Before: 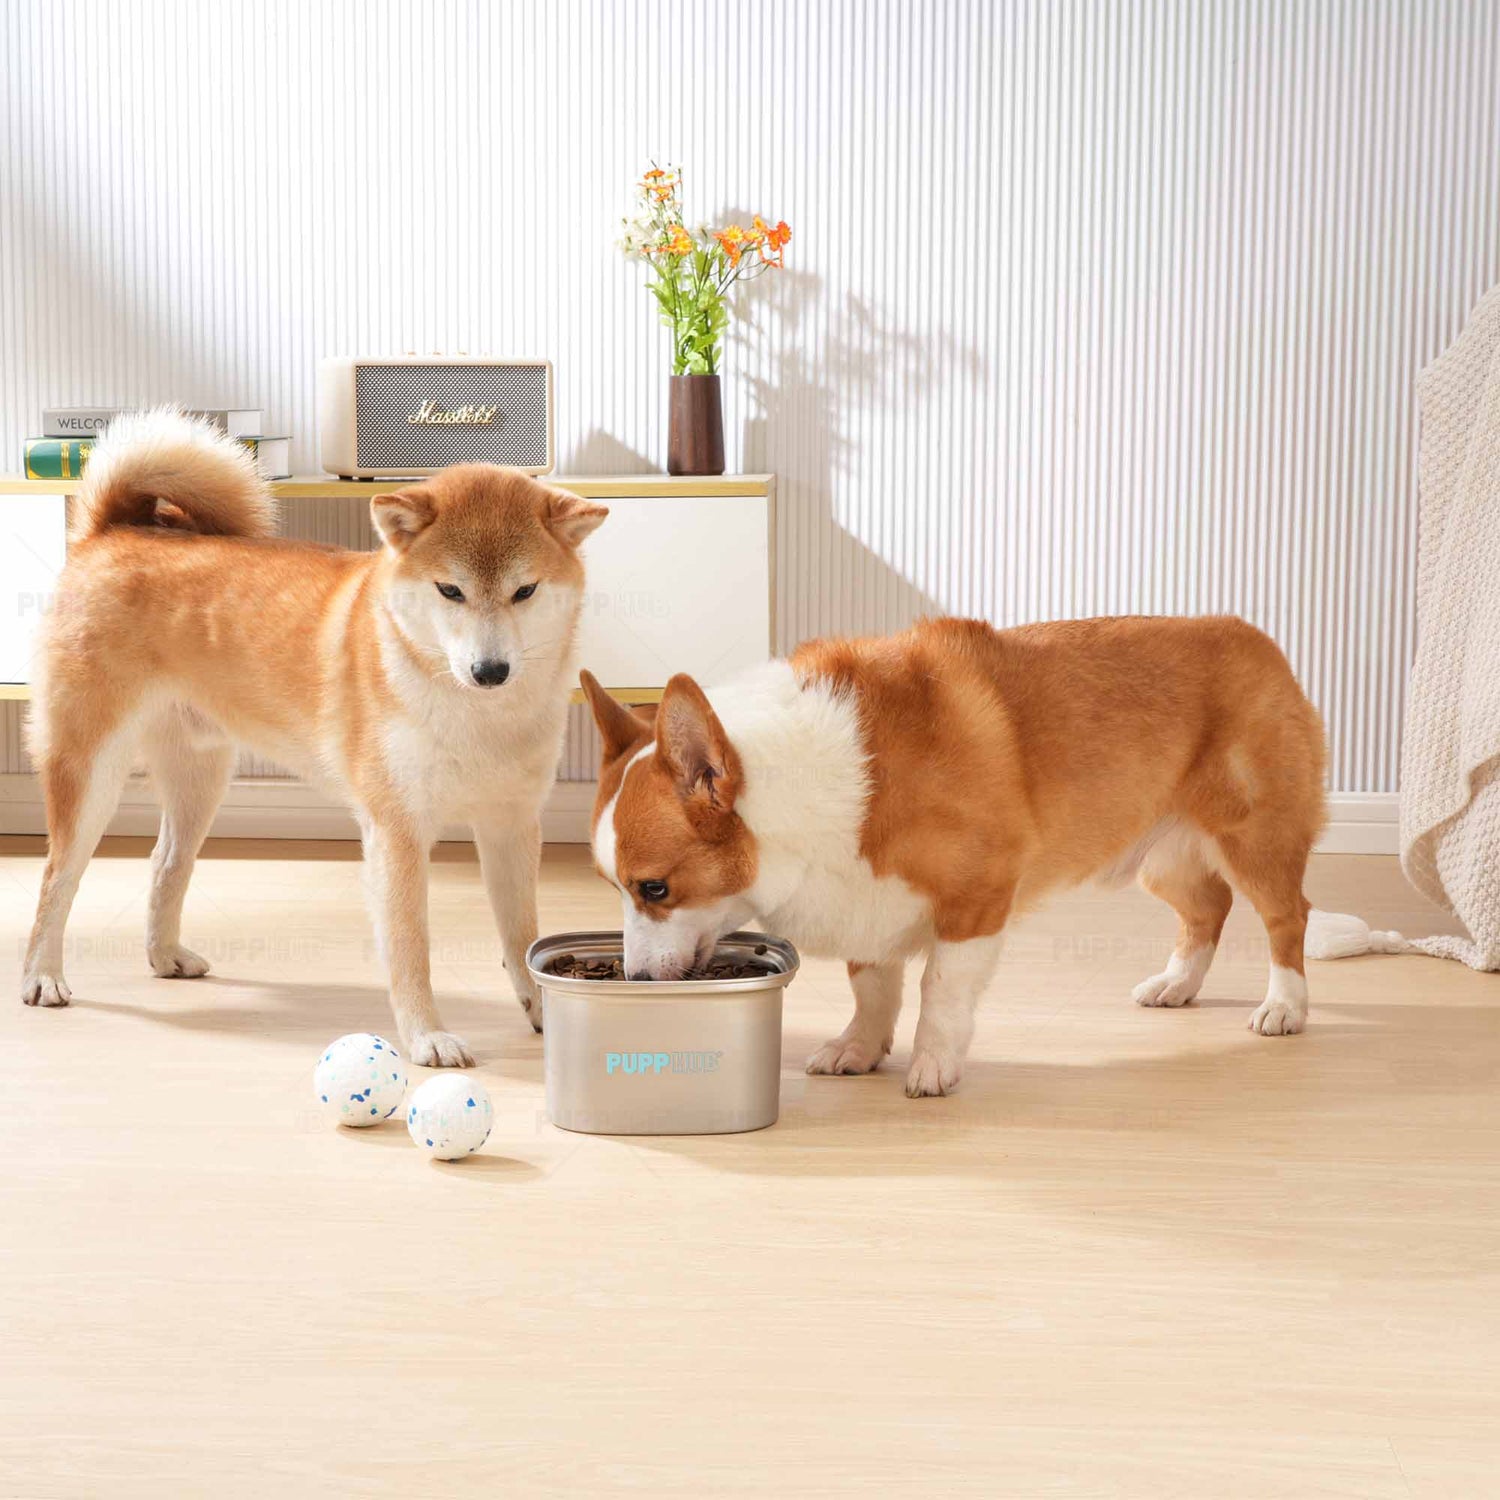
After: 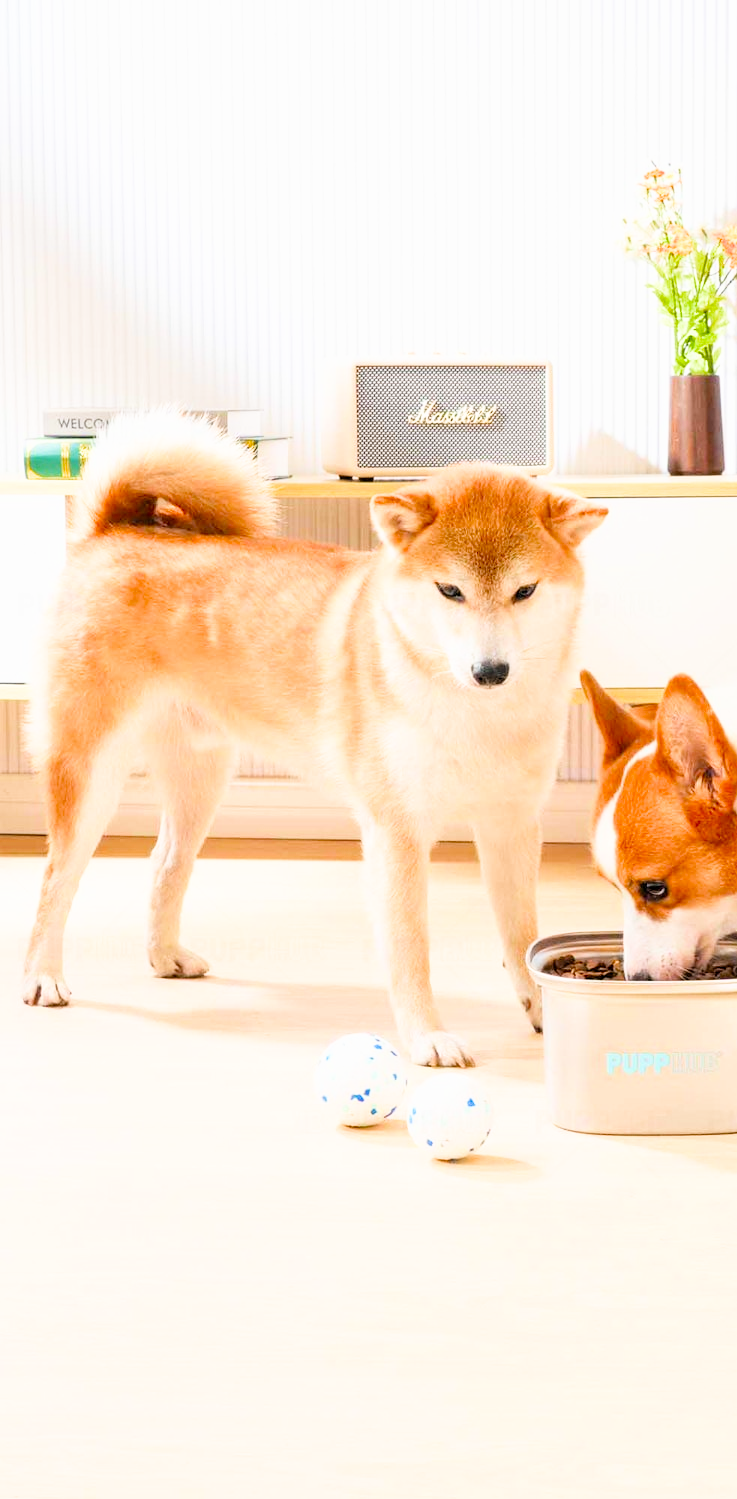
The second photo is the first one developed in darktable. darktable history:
crop and rotate: left 0%, top 0%, right 50.845%
exposure: black level correction 0.001, exposure 1.3 EV, compensate highlight preservation false
filmic rgb: black relative exposure -7.75 EV, white relative exposure 4.4 EV, threshold 3 EV, target black luminance 0%, hardness 3.76, latitude 50.51%, contrast 1.074, highlights saturation mix 10%, shadows ↔ highlights balance -0.22%, color science v4 (2020), enable highlight reconstruction true
